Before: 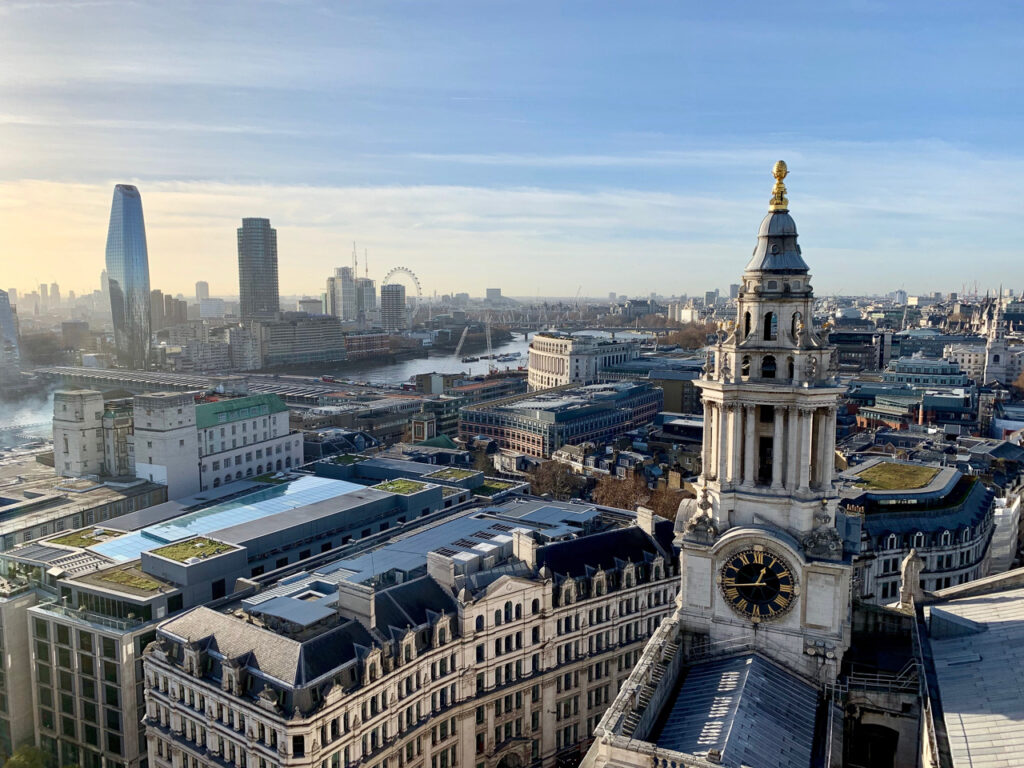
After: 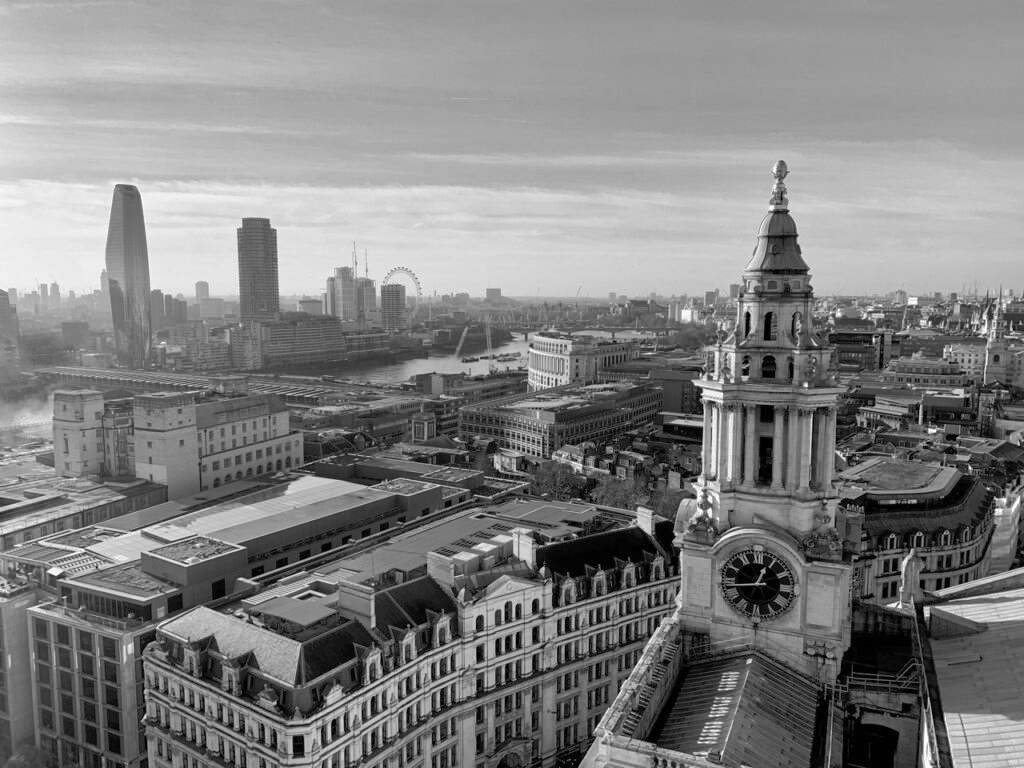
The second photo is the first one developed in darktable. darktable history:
shadows and highlights: on, module defaults
monochrome: on, module defaults
white balance: red 1.042, blue 1.17
